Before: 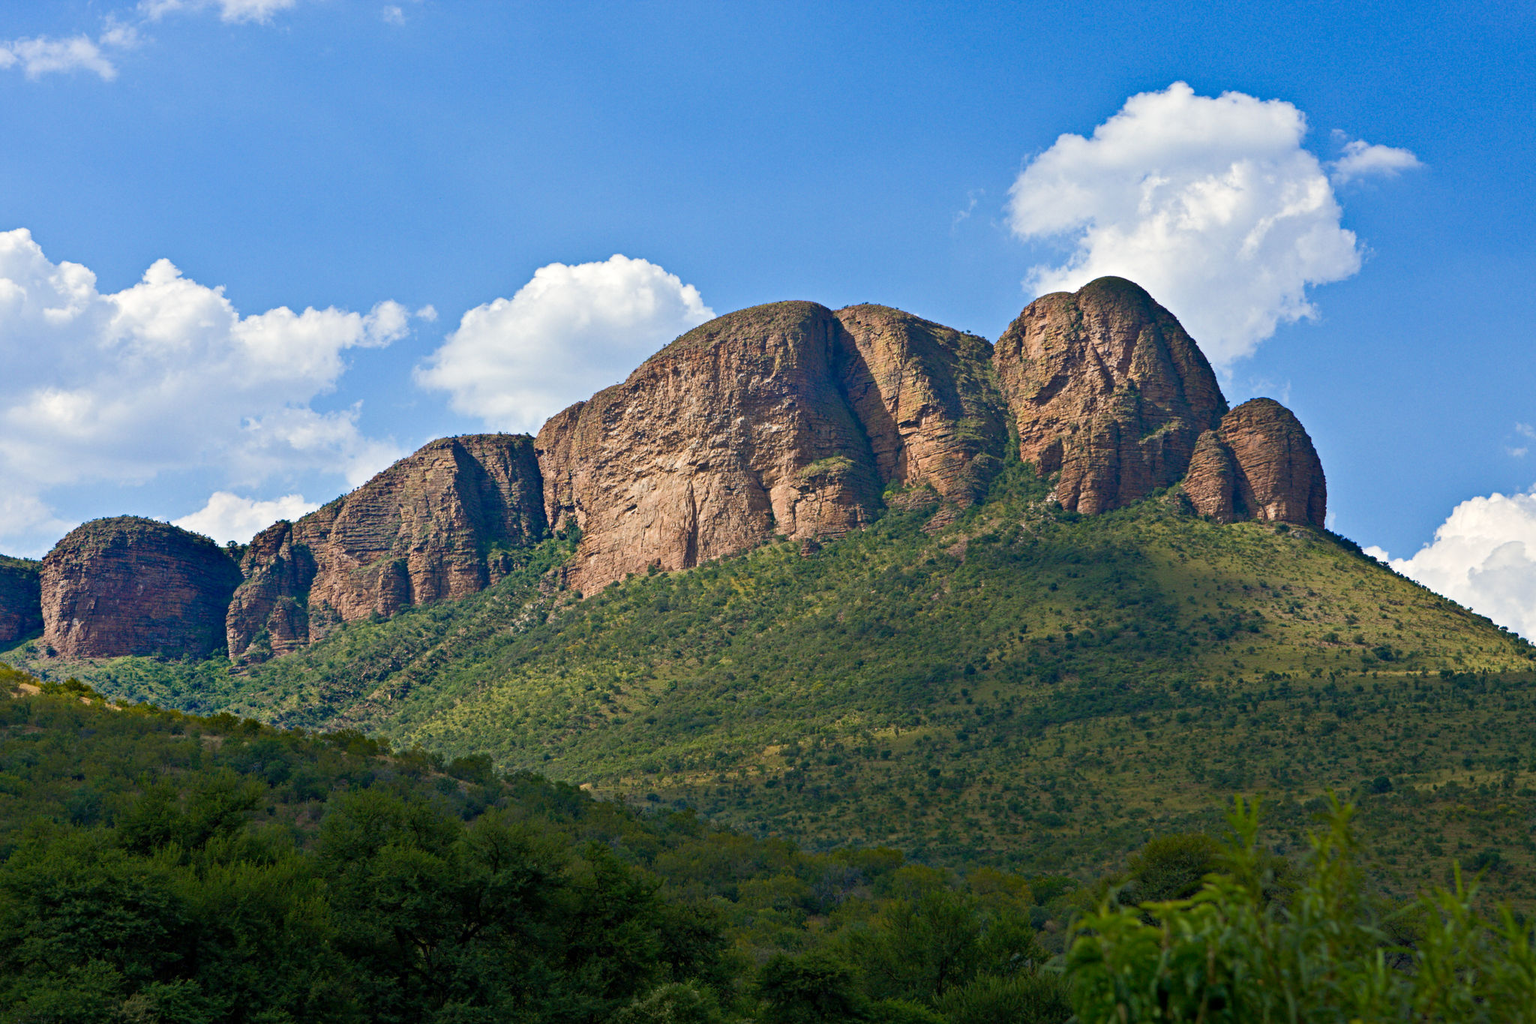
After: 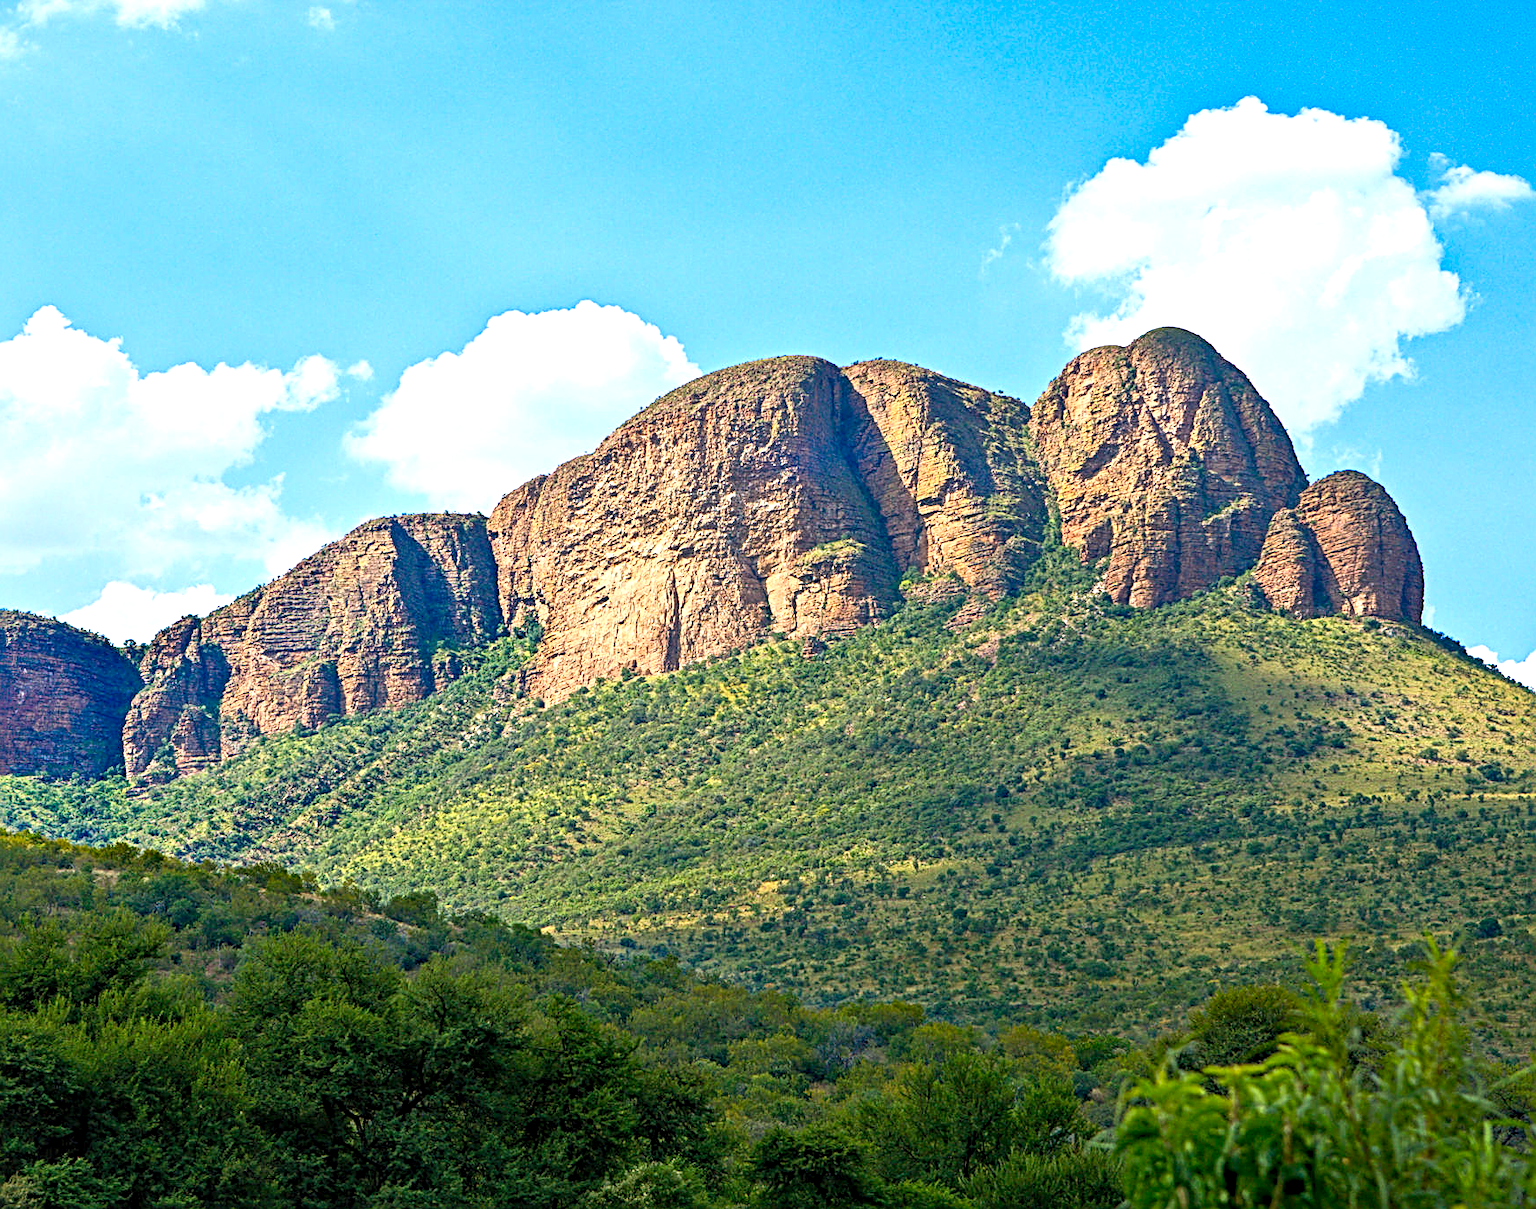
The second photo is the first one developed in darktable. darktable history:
crop: left 7.98%, right 7.412%
levels: levels [0, 0.474, 0.947]
sharpen: radius 2.684, amount 0.672
contrast brightness saturation: contrast 0.198, brightness 0.164, saturation 0.22
local contrast: on, module defaults
exposure: black level correction 0.001, exposure 0.5 EV, compensate highlight preservation false
color zones: curves: ch1 [(0, 0.523) (0.143, 0.545) (0.286, 0.52) (0.429, 0.506) (0.571, 0.503) (0.714, 0.503) (0.857, 0.508) (1, 0.523)]
